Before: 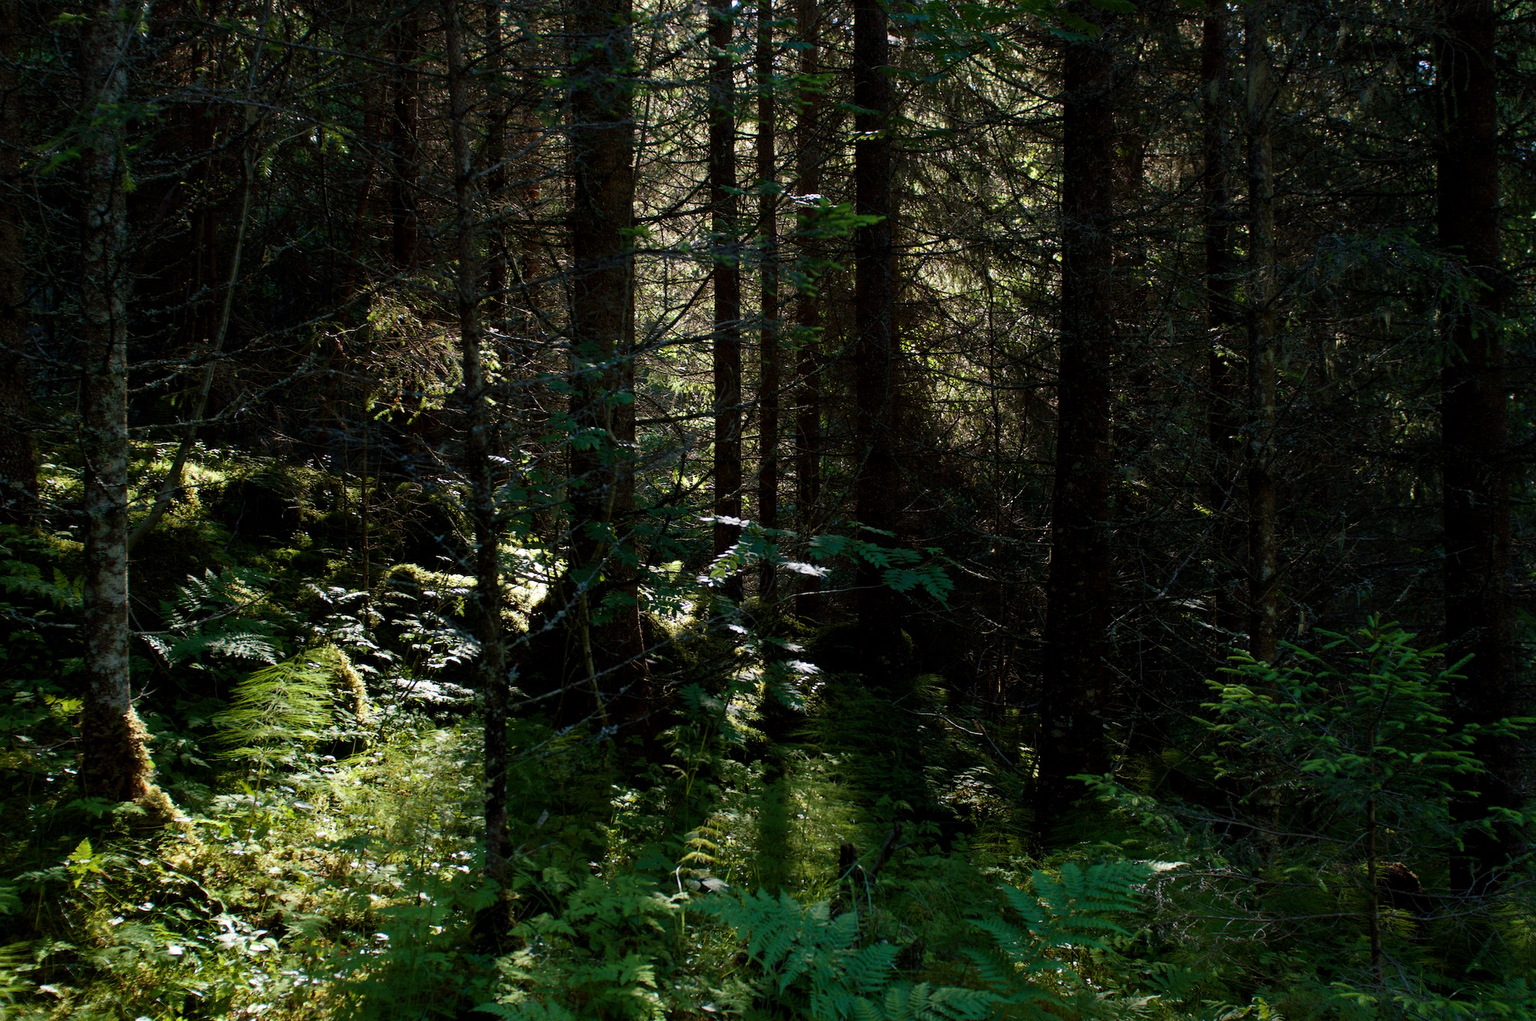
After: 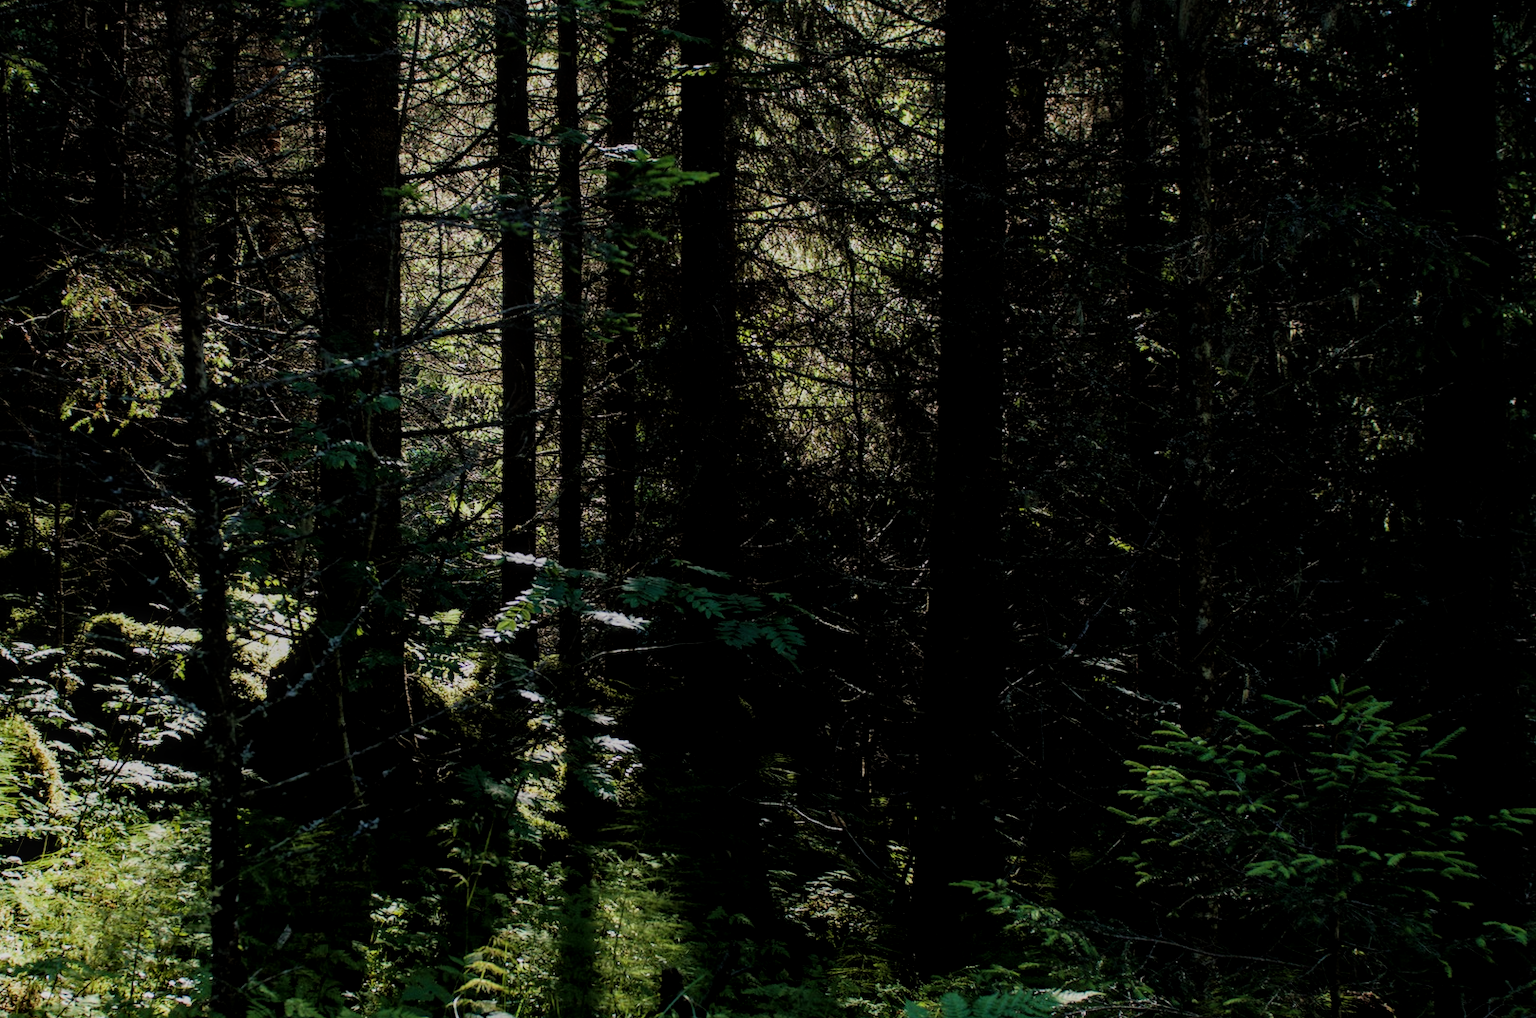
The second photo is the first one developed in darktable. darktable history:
crop and rotate: left 20.74%, top 7.912%, right 0.375%, bottom 13.378%
filmic rgb: black relative exposure -6.82 EV, white relative exposure 5.89 EV, hardness 2.71
local contrast: on, module defaults
